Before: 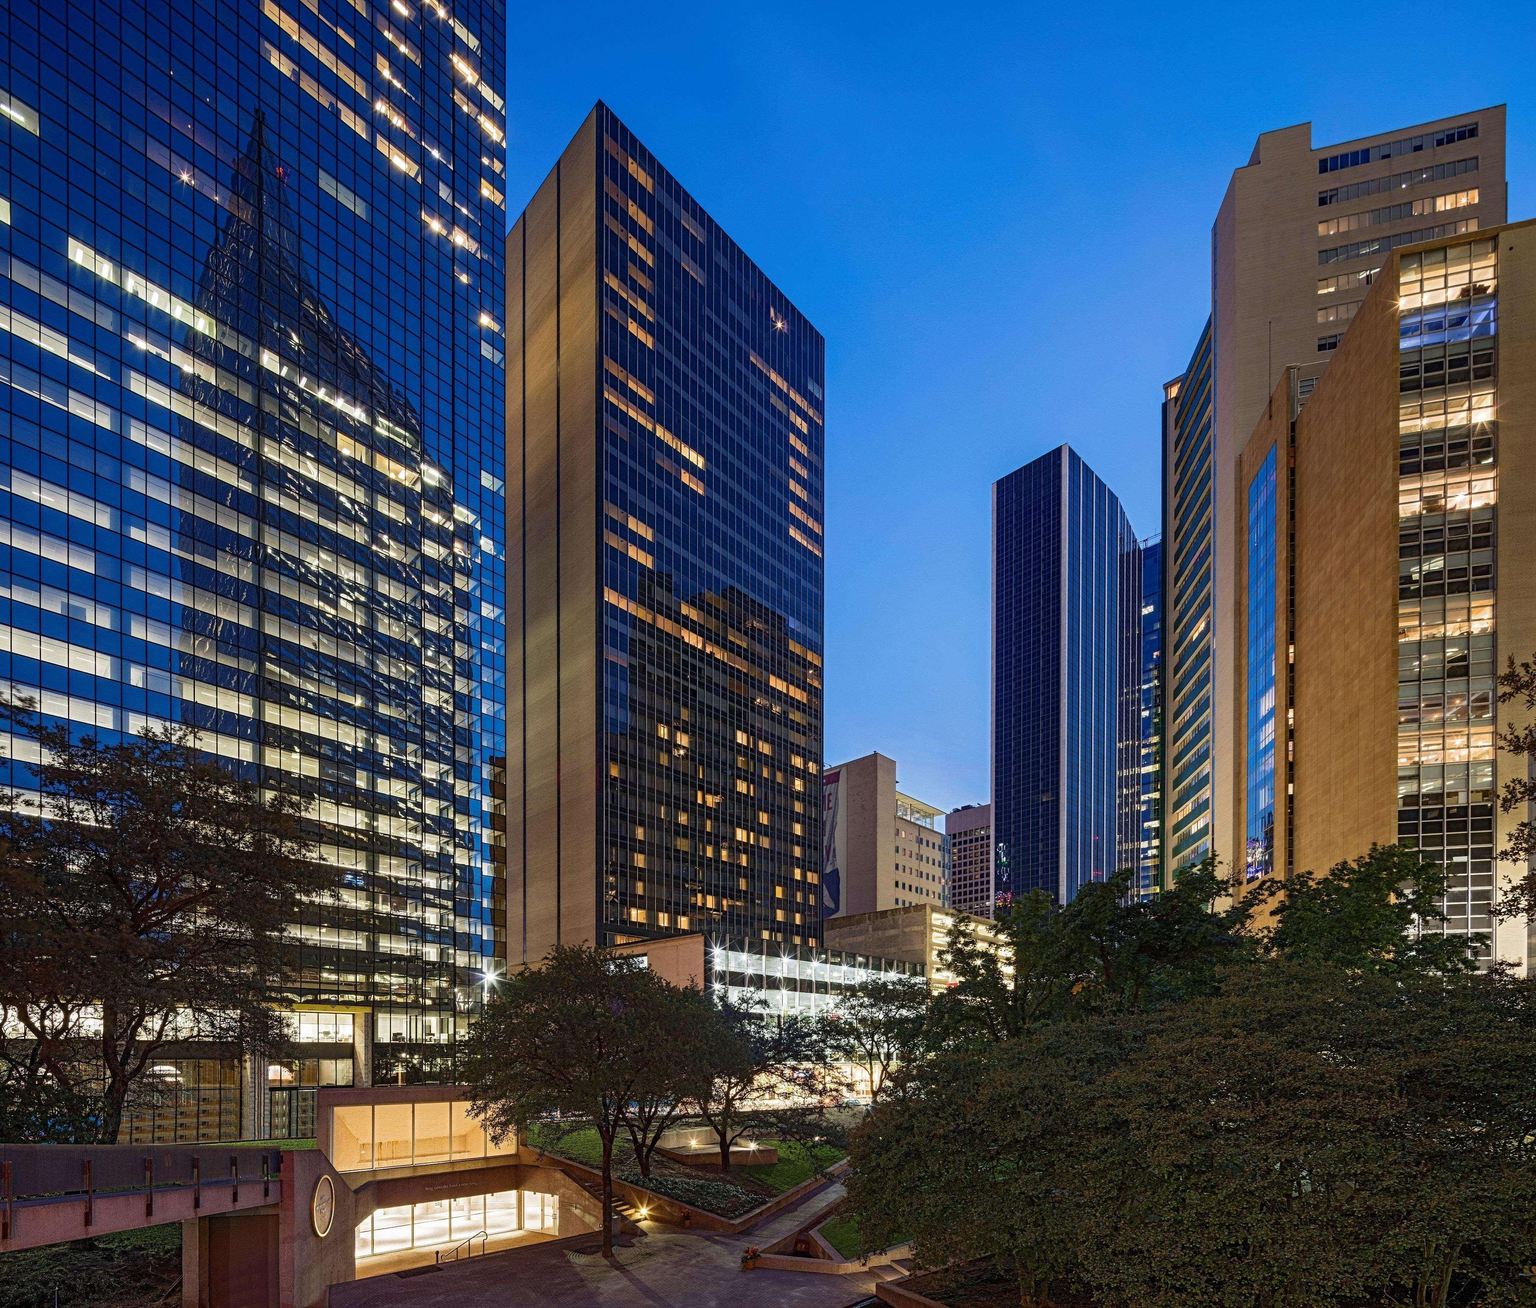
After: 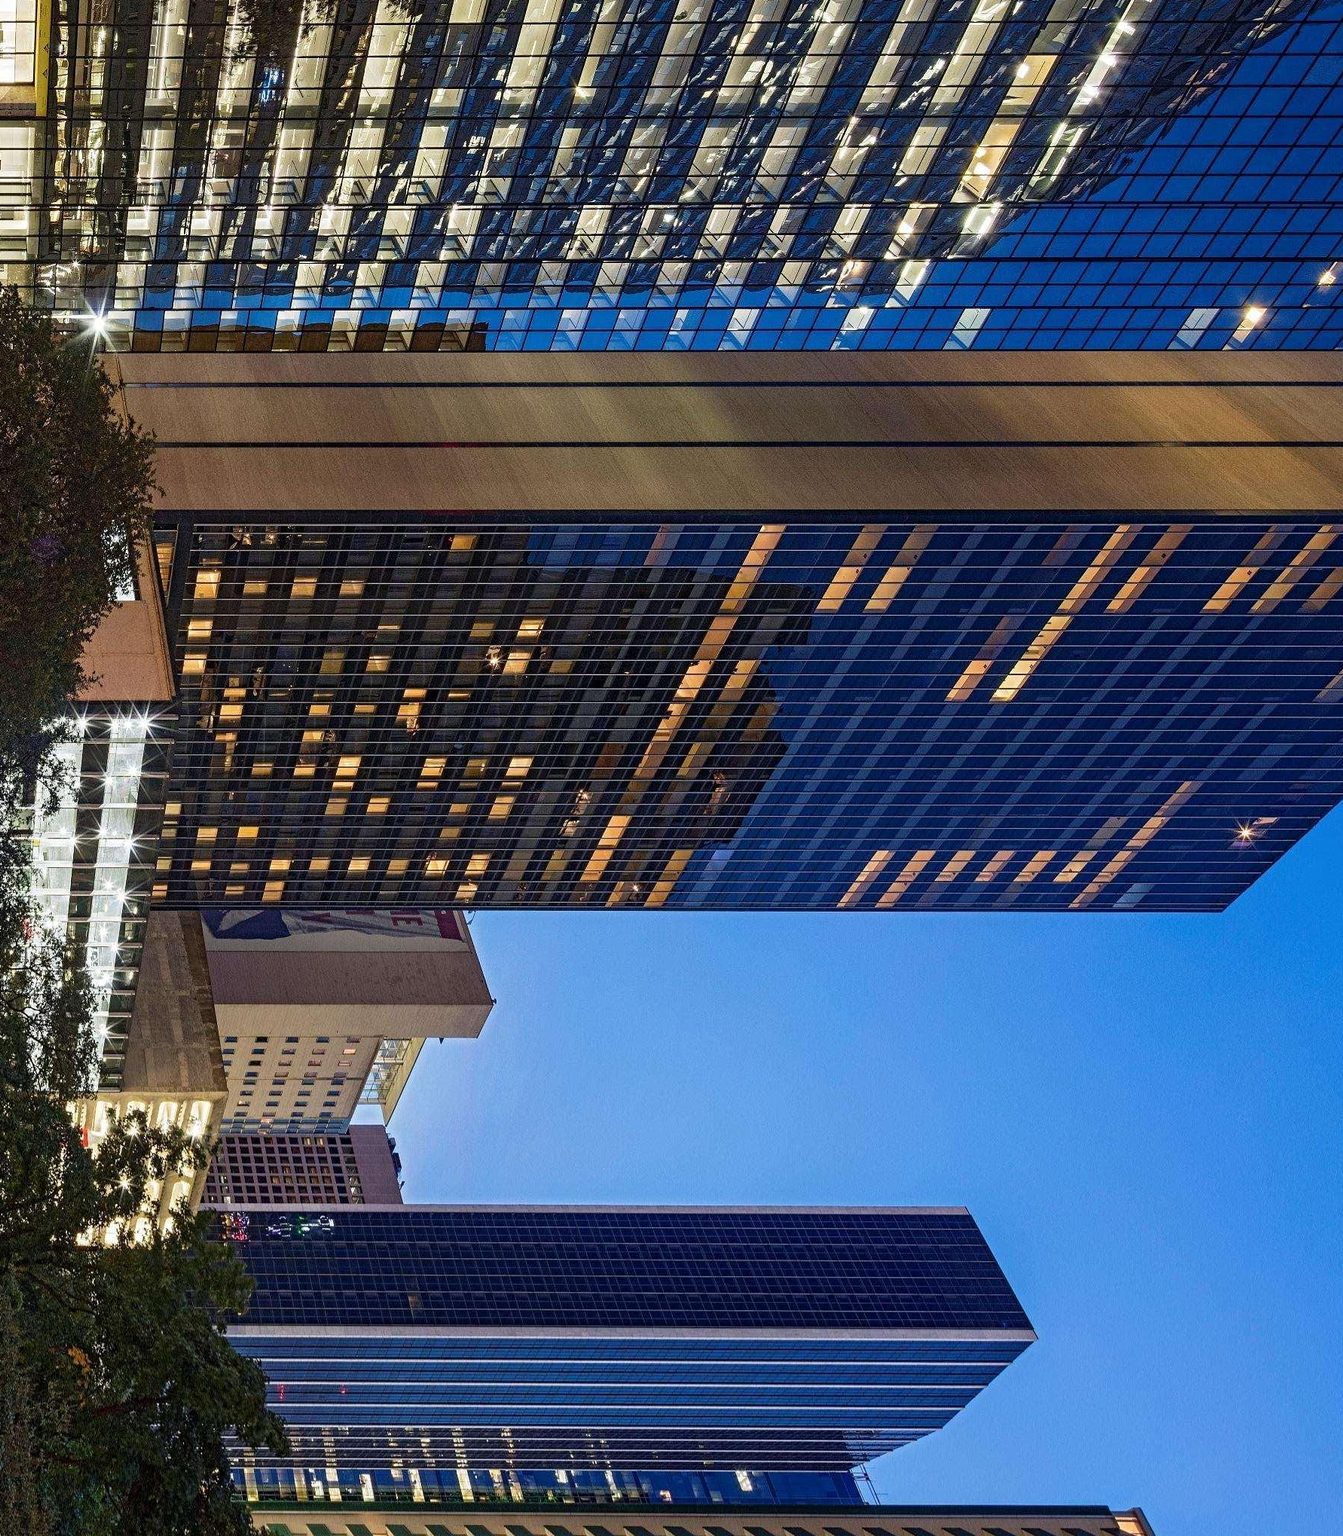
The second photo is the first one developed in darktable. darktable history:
orientation: orientation rotate -90°
crop and rotate: left 21.036%, top 19.938%, right 20.556%, bottom 23.193%
